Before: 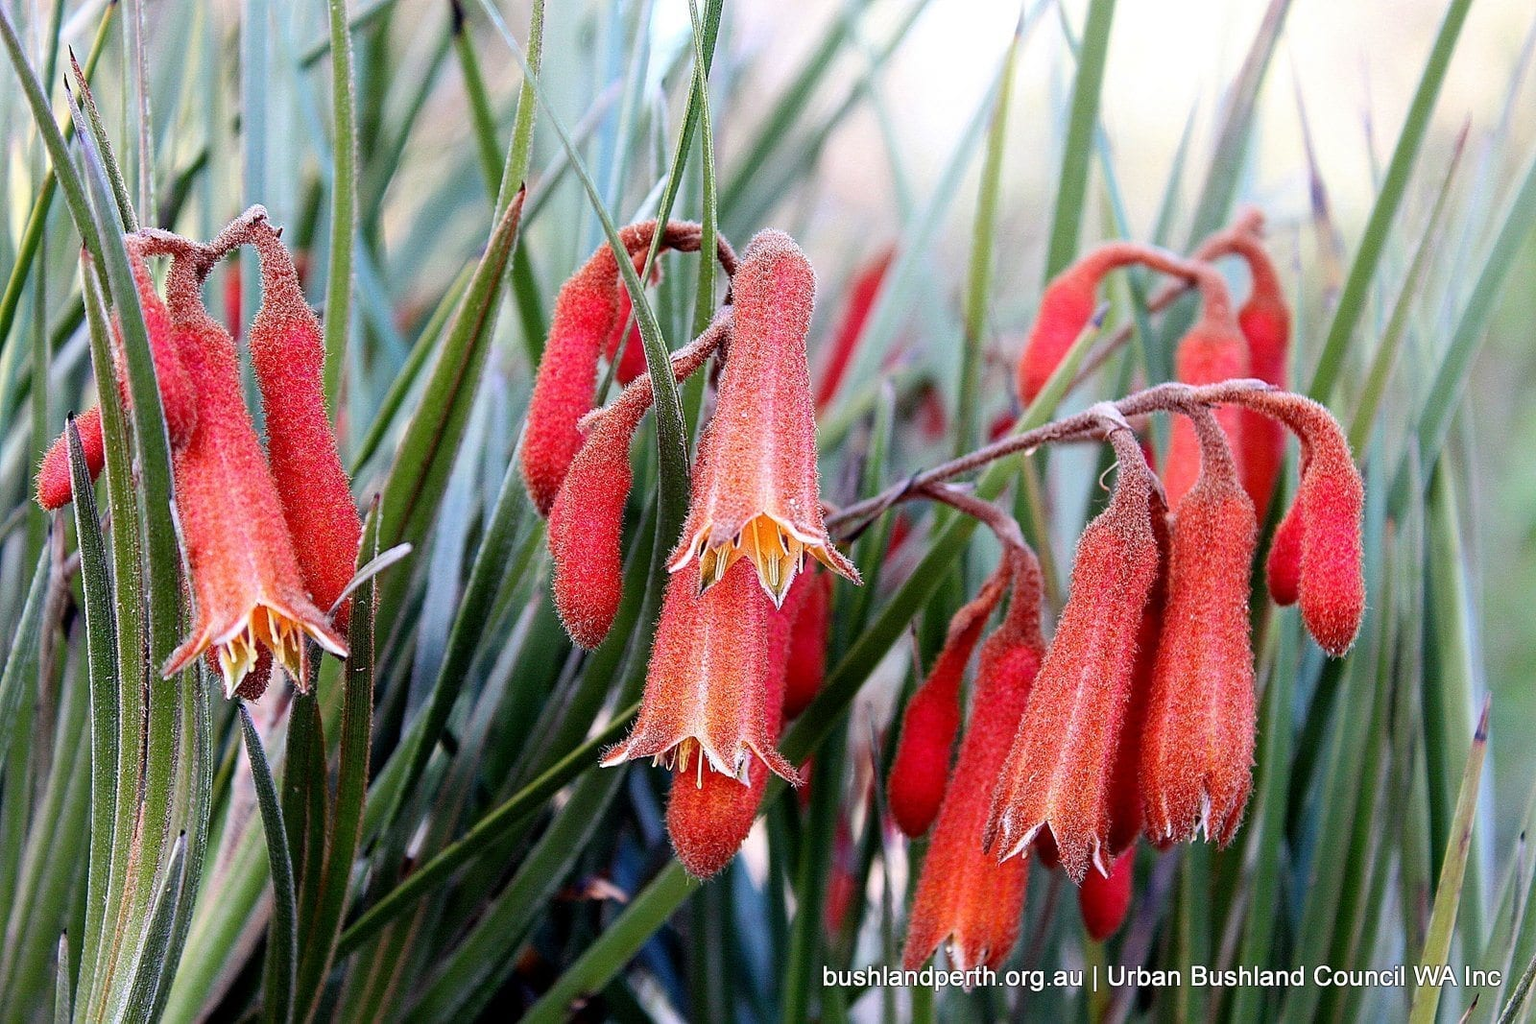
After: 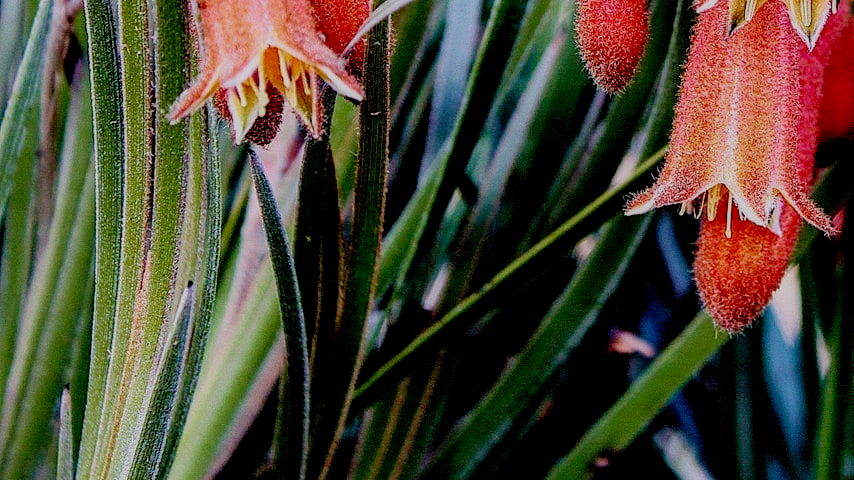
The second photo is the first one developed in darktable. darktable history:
exposure: black level correction 0.007, exposure 0.093 EV, compensate highlight preservation false
crop and rotate: top 54.778%, right 46.61%, bottom 0.159%
local contrast: on, module defaults
velvia: strength 50%
filmic rgb: middle gray luminance 18%, black relative exposure -7.5 EV, white relative exposure 8.5 EV, threshold 6 EV, target black luminance 0%, hardness 2.23, latitude 18.37%, contrast 0.878, highlights saturation mix 5%, shadows ↔ highlights balance 10.15%, add noise in highlights 0, preserve chrominance no, color science v3 (2019), use custom middle-gray values true, iterations of high-quality reconstruction 0, contrast in highlights soft, enable highlight reconstruction true
